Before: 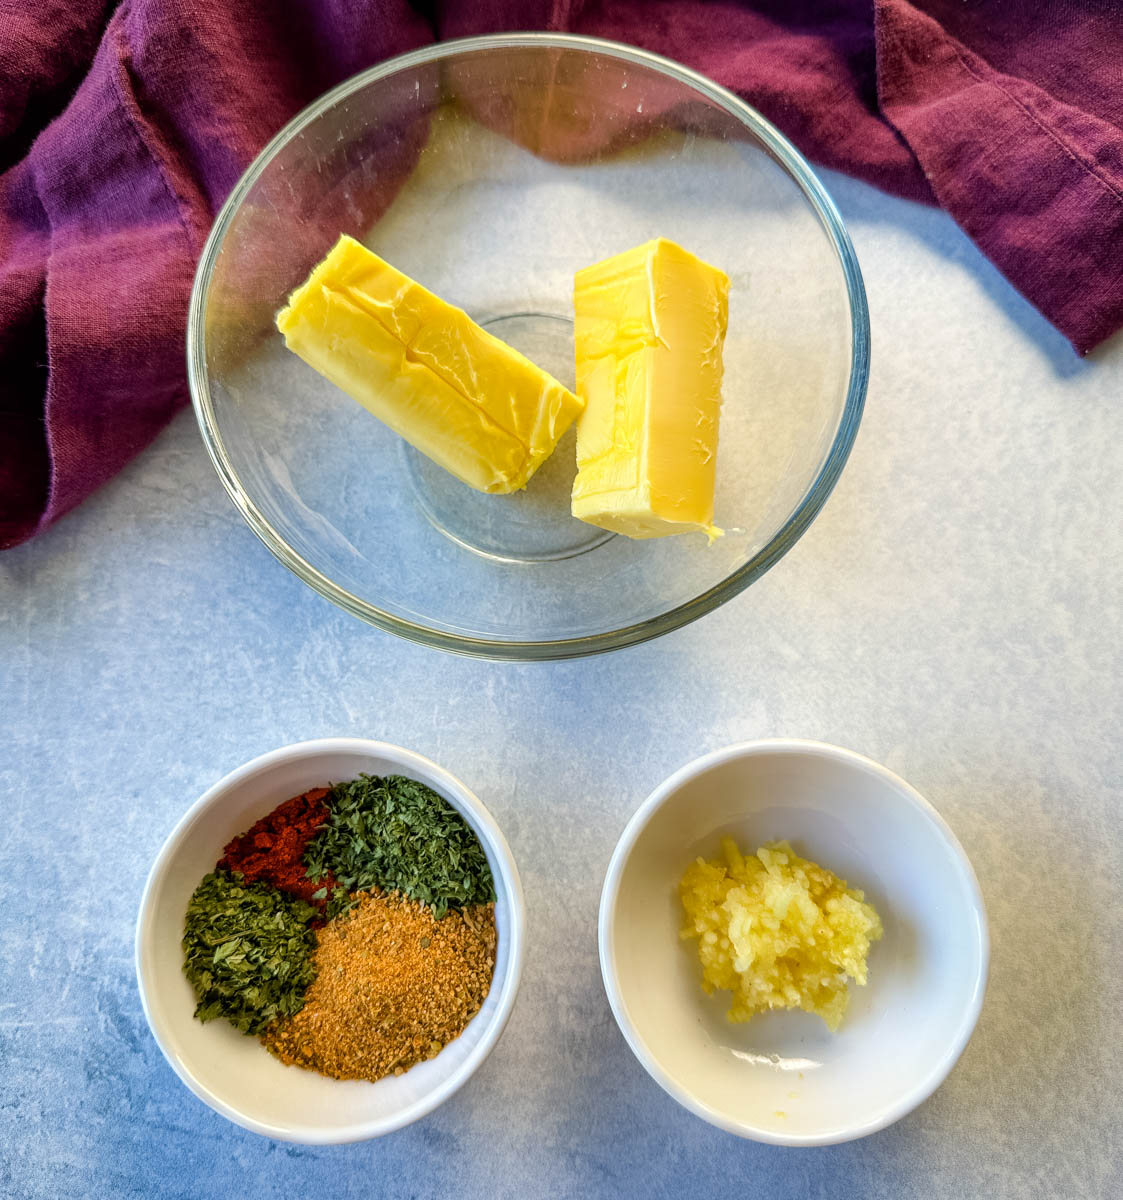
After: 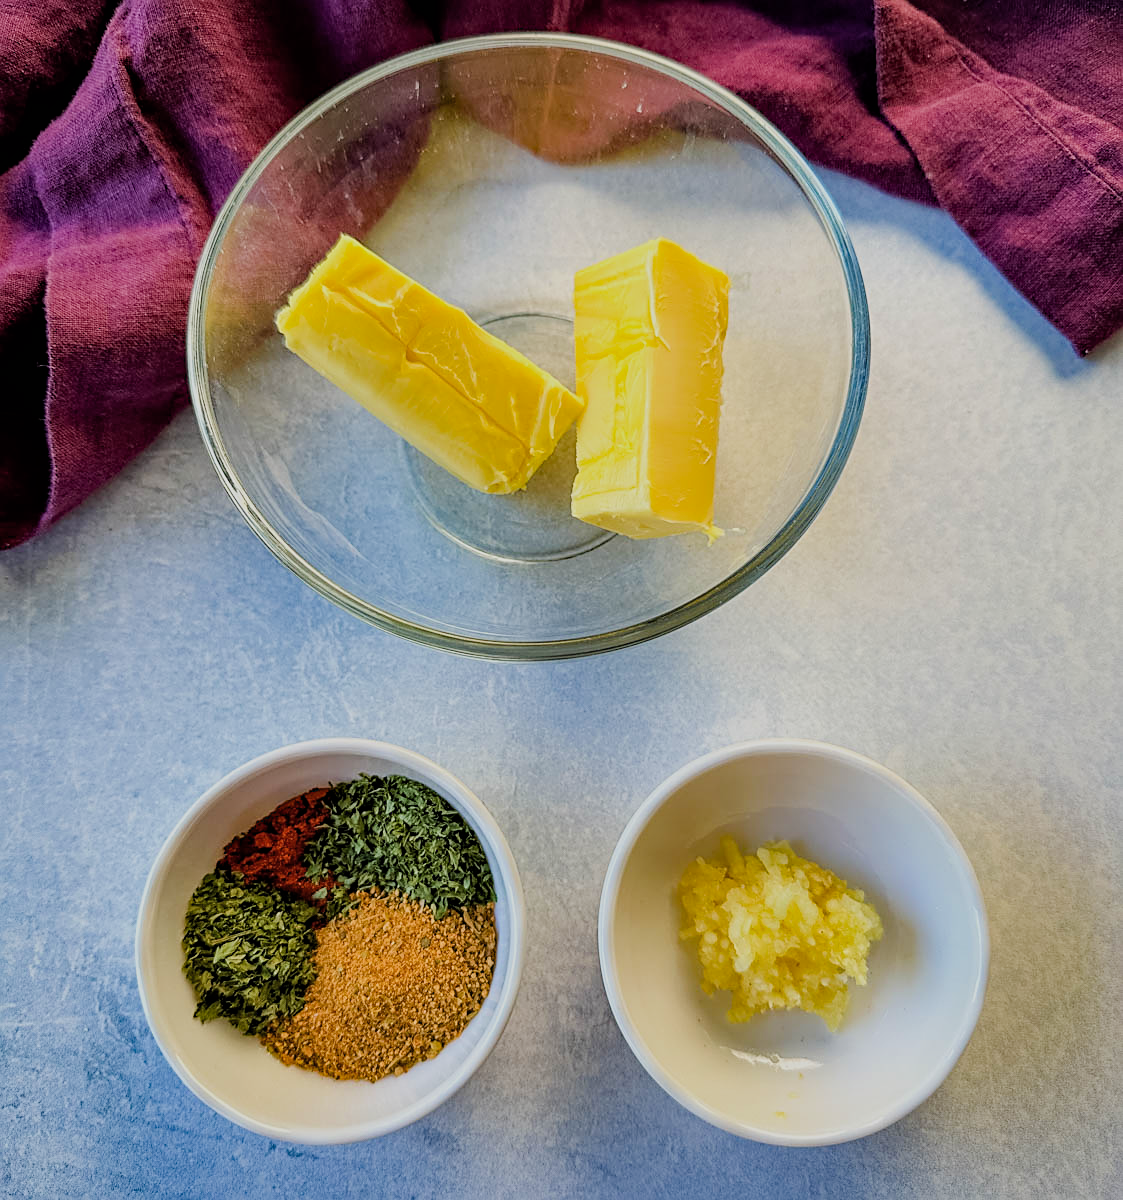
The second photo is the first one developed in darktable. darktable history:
haze removal: compatibility mode true, adaptive false
filmic rgb: black relative exposure -7.65 EV, white relative exposure 4.56 EV, threshold 3.05 EV, hardness 3.61, iterations of high-quality reconstruction 0, enable highlight reconstruction true
sharpen: on, module defaults
shadows and highlights: shadows 25.15, highlights -25.22
